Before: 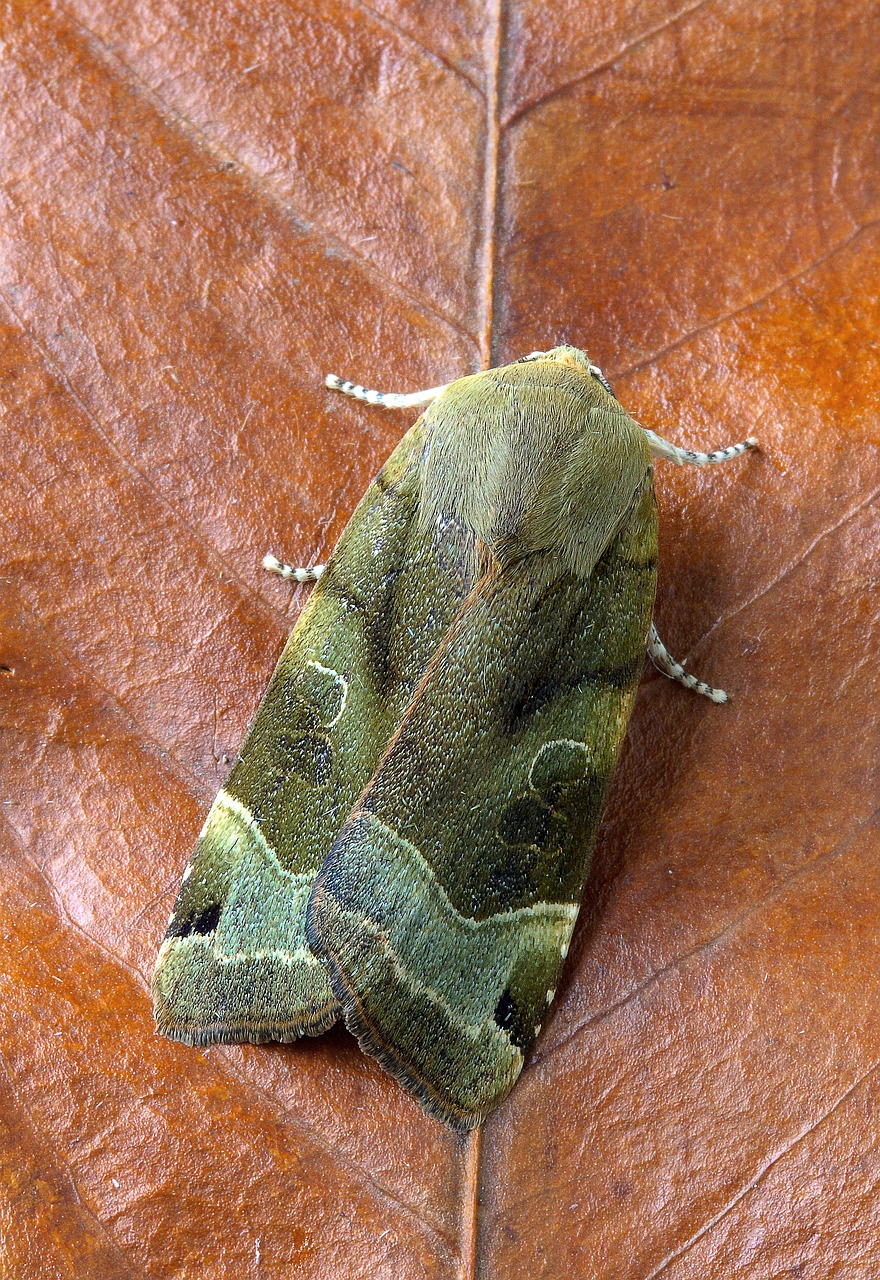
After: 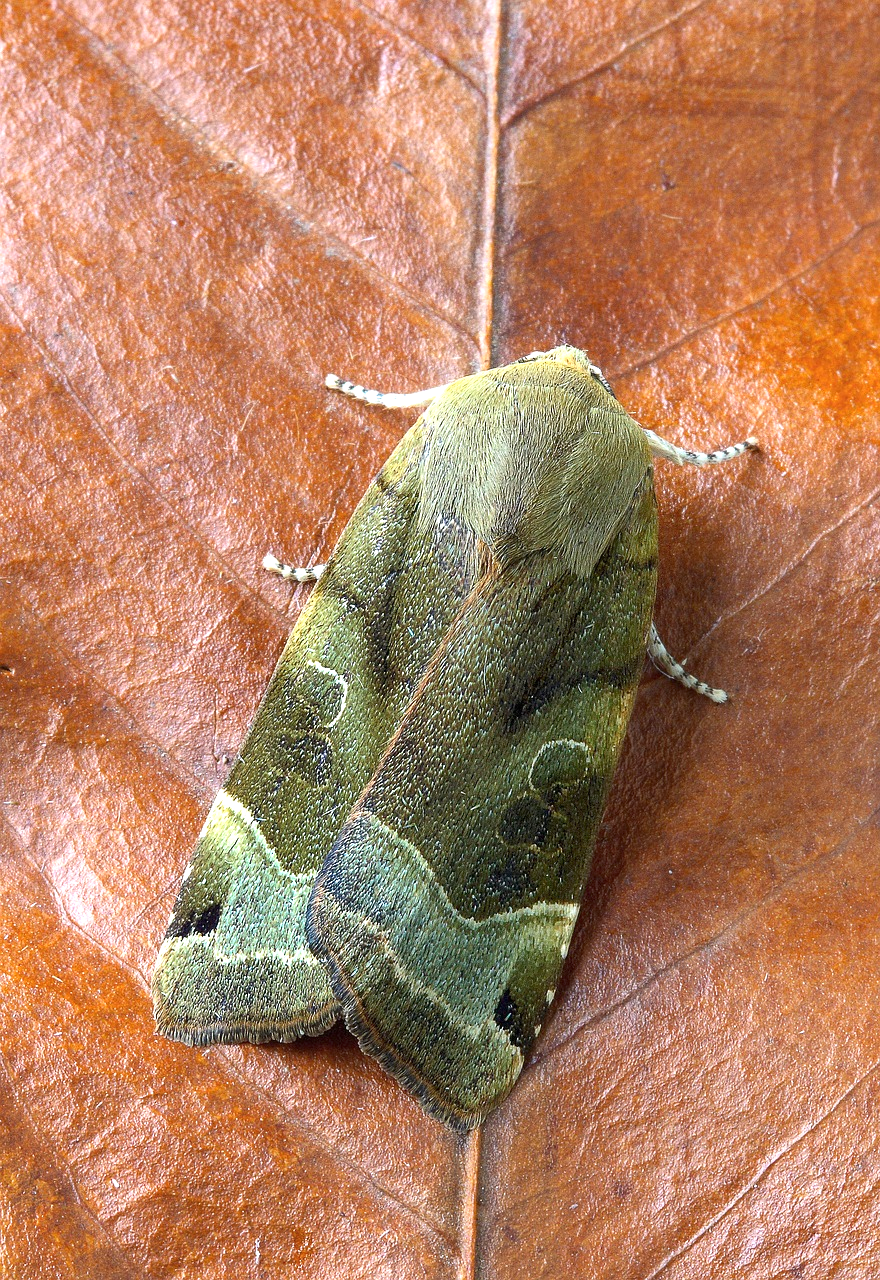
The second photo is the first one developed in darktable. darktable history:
tone equalizer: -8 EV 0.242 EV, -7 EV 0.401 EV, -6 EV 0.423 EV, -5 EV 0.256 EV, -3 EV -0.249 EV, -2 EV -0.408 EV, -1 EV -0.439 EV, +0 EV -0.225 EV
exposure: black level correction 0, exposure 0.701 EV, compensate exposure bias true, compensate highlight preservation false
